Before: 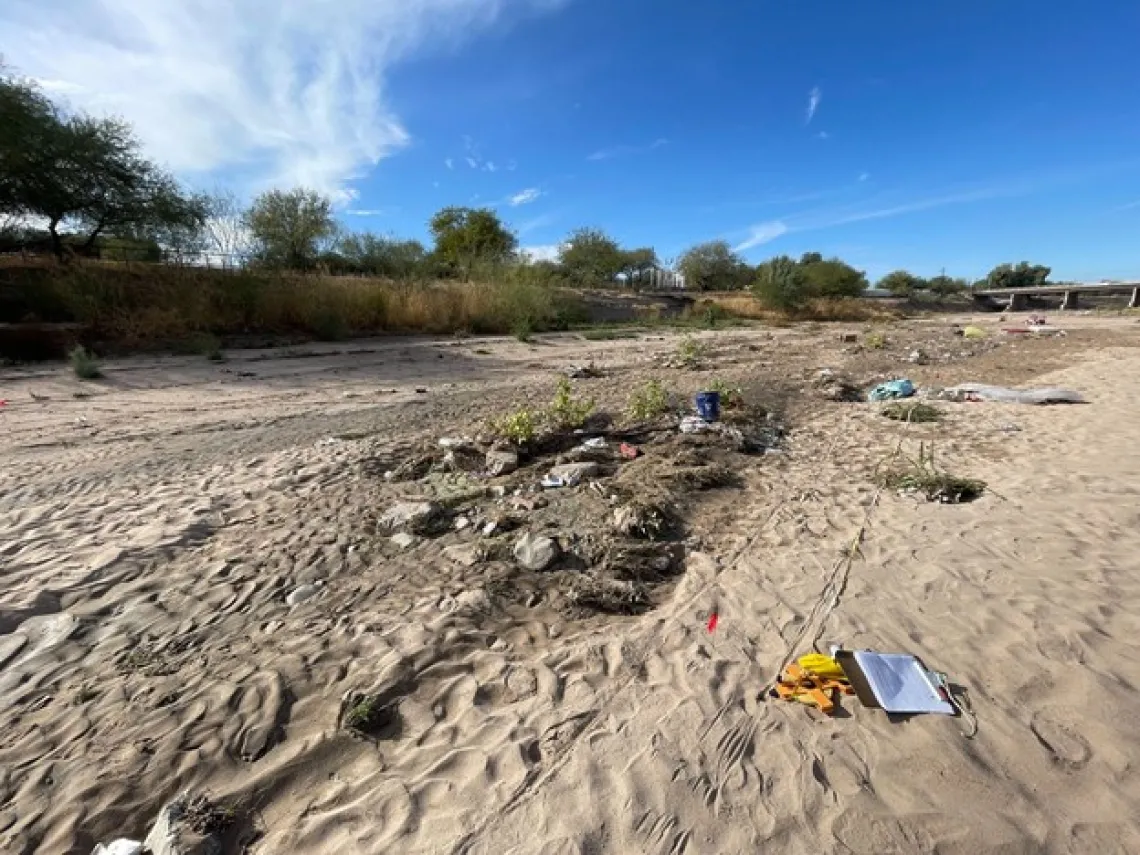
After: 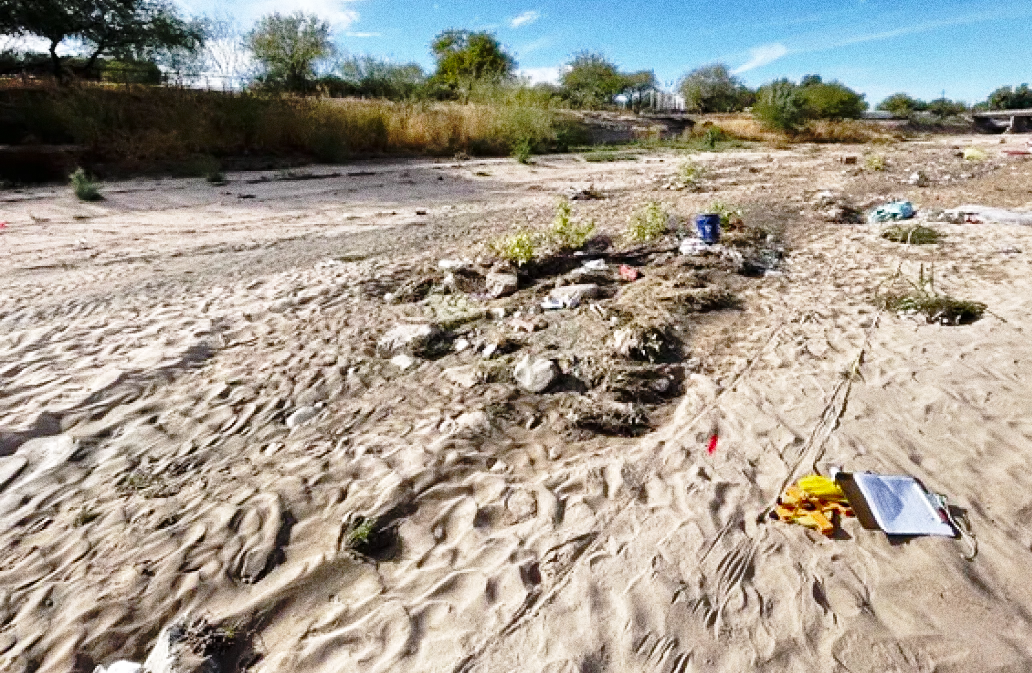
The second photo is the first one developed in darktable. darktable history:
shadows and highlights: low approximation 0.01, soften with gaussian
crop: top 20.916%, right 9.437%, bottom 0.316%
white balance: red 1.009, blue 1.027
tone equalizer: -8 EV 0.001 EV, -7 EV -0.004 EV, -6 EV 0.009 EV, -5 EV 0.032 EV, -4 EV 0.276 EV, -3 EV 0.644 EV, -2 EV 0.584 EV, -1 EV 0.187 EV, +0 EV 0.024 EV
base curve: curves: ch0 [(0, 0) (0.036, 0.037) (0.121, 0.228) (0.46, 0.76) (0.859, 0.983) (1, 1)], preserve colors none
grain: coarseness 0.09 ISO, strength 40%
tone curve: curves: ch0 [(0, 0) (0.915, 0.89) (1, 1)]
